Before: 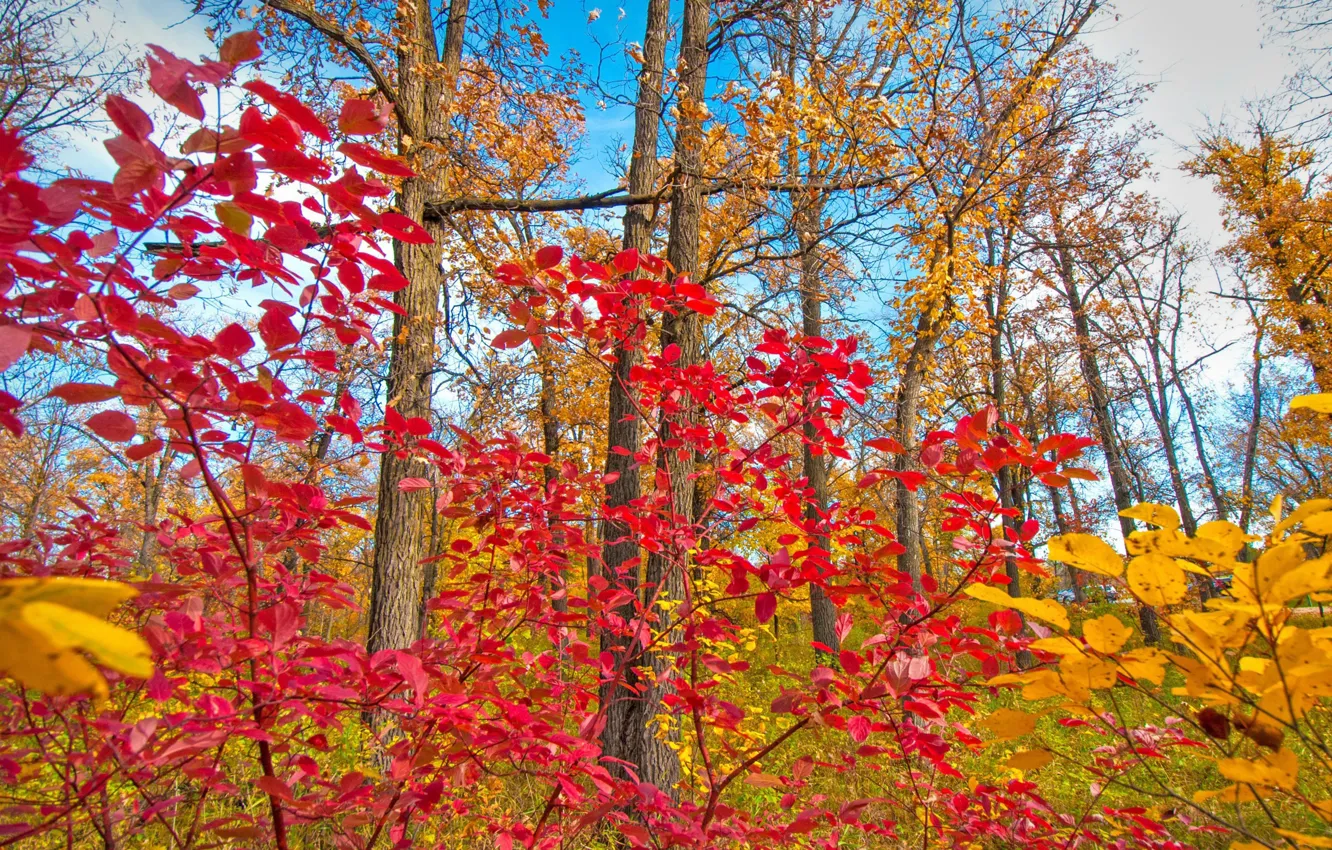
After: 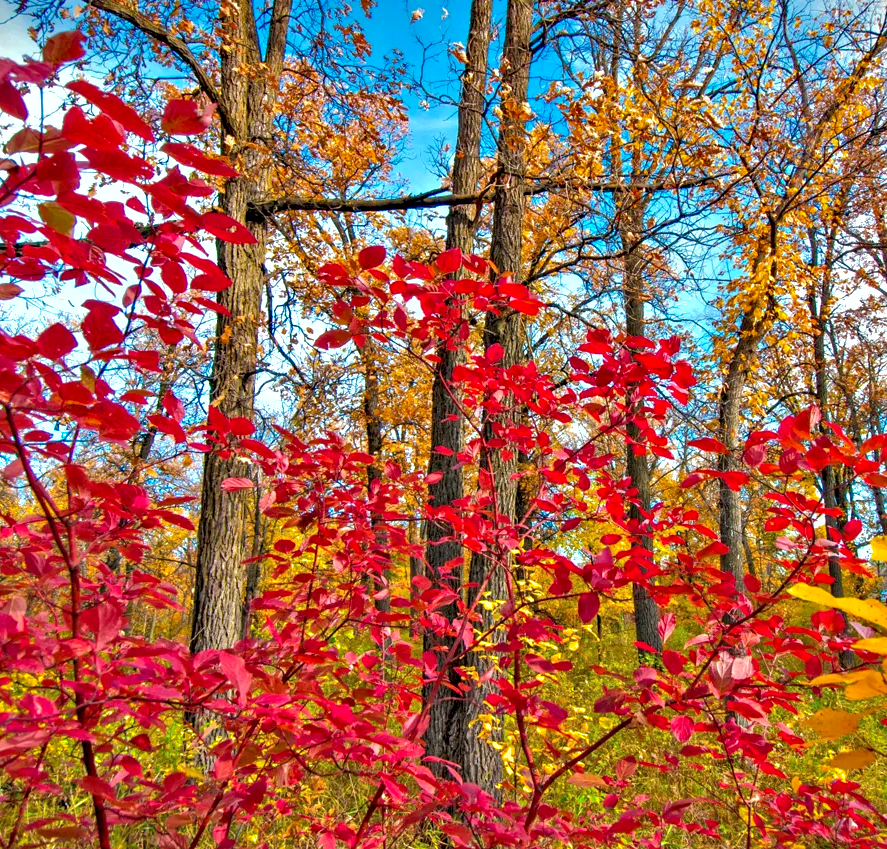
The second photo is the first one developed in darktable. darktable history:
shadows and highlights: on, module defaults
contrast equalizer: octaves 7, y [[0.6 ×6], [0.55 ×6], [0 ×6], [0 ×6], [0 ×6]]
crop and rotate: left 13.341%, right 20.008%
